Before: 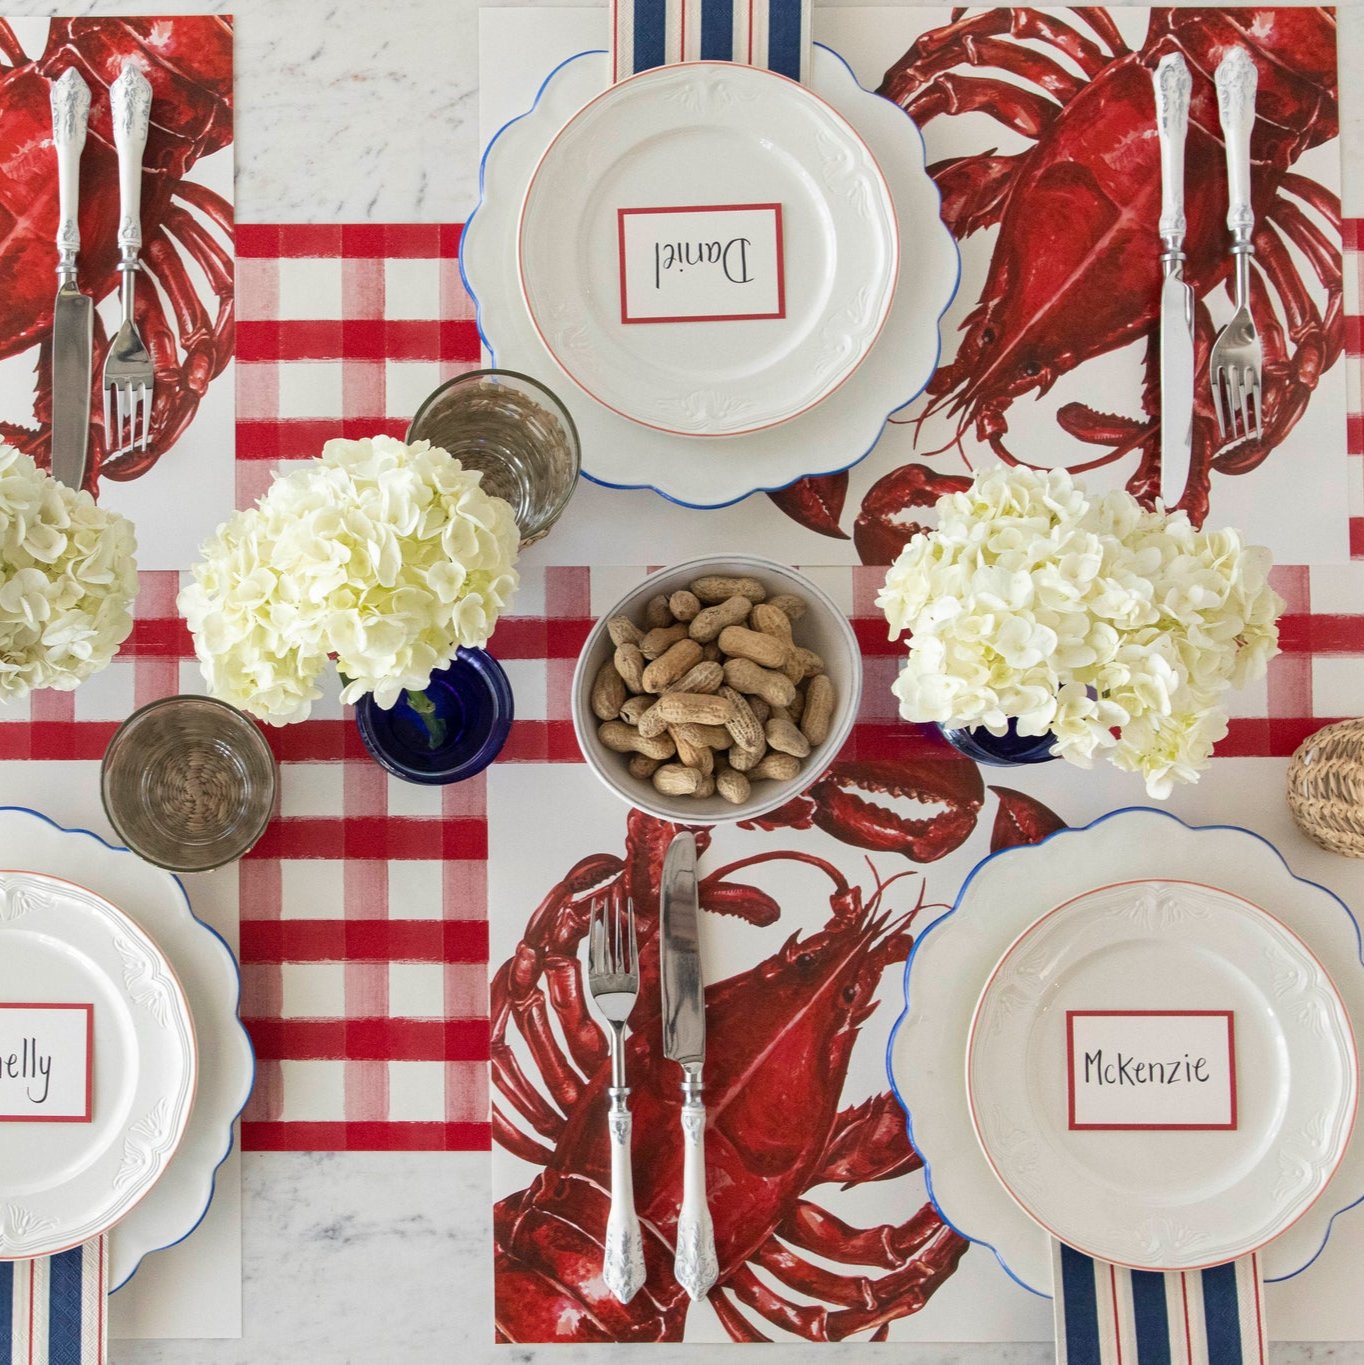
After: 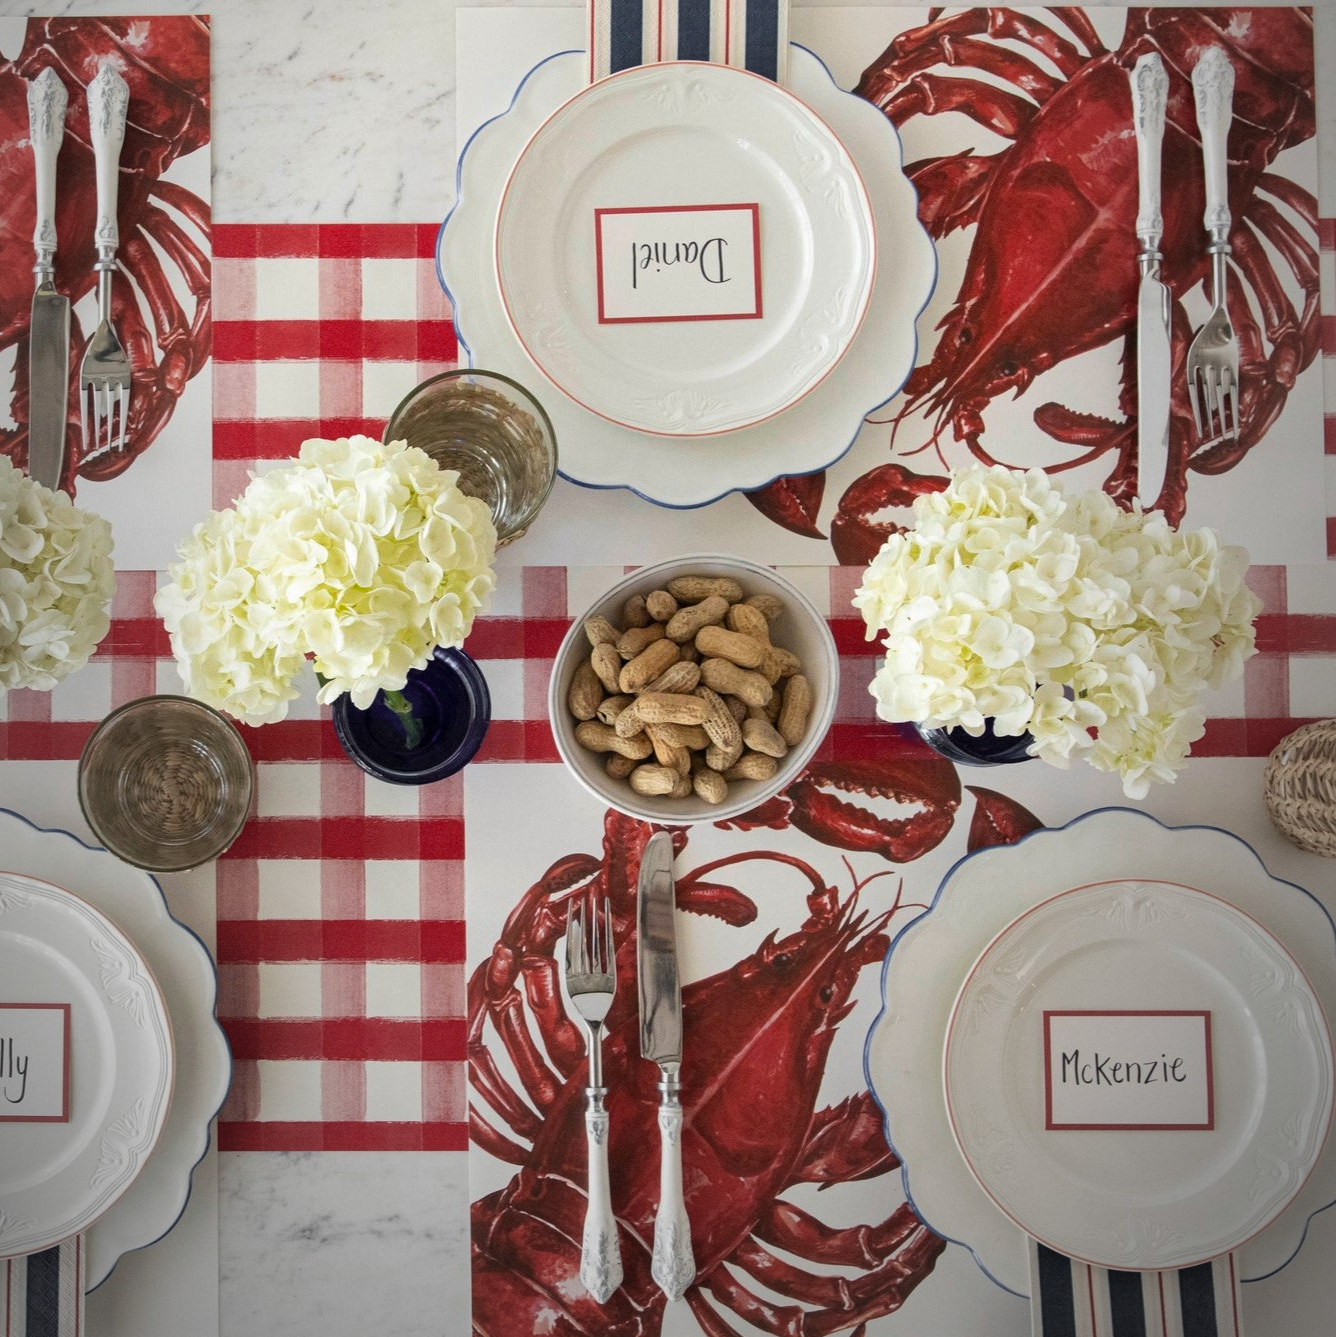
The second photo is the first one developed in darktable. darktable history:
crop: left 1.743%, right 0.268%, bottom 2.011%
color zones: curves: ch1 [(0.25, 0.61) (0.75, 0.248)]
contrast brightness saturation: contrast 0.01, saturation -0.05
vignetting: fall-off start 72.14%, fall-off radius 108.07%, brightness -0.713, saturation -0.488, center (-0.054, -0.359), width/height ratio 0.729
